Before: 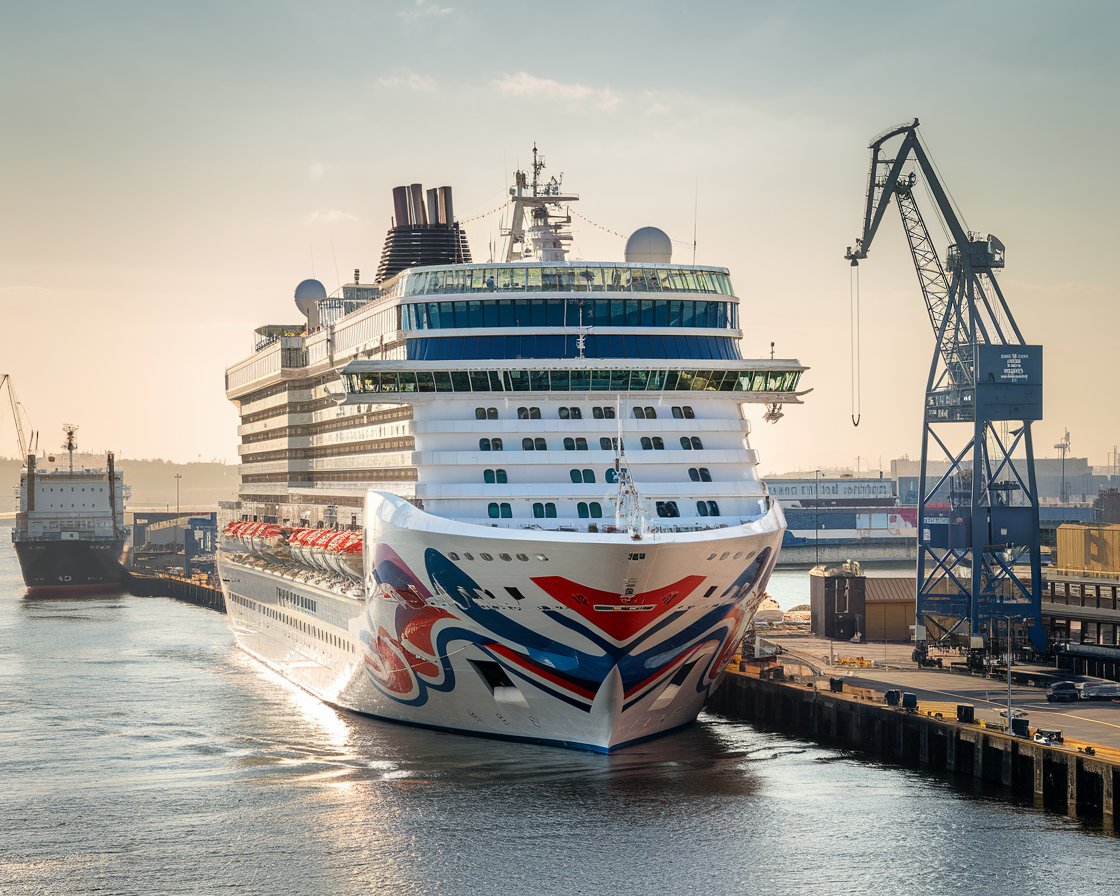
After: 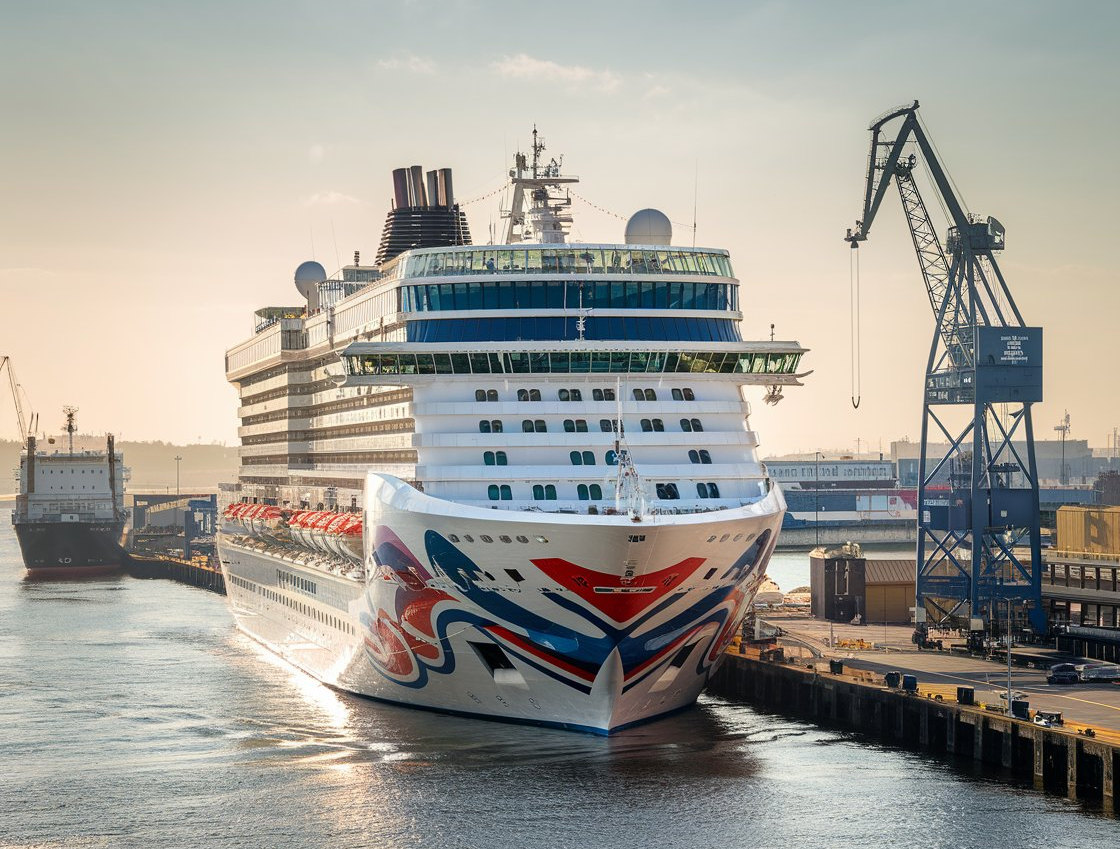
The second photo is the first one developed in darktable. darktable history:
crop and rotate: top 2.026%, bottom 3.139%
